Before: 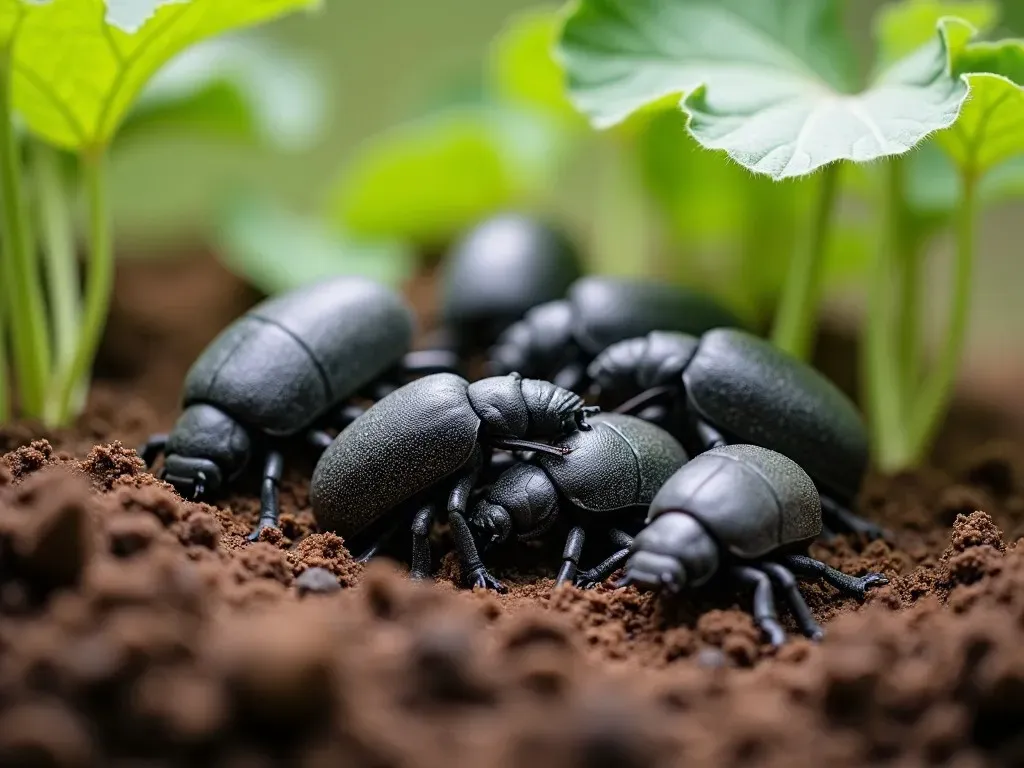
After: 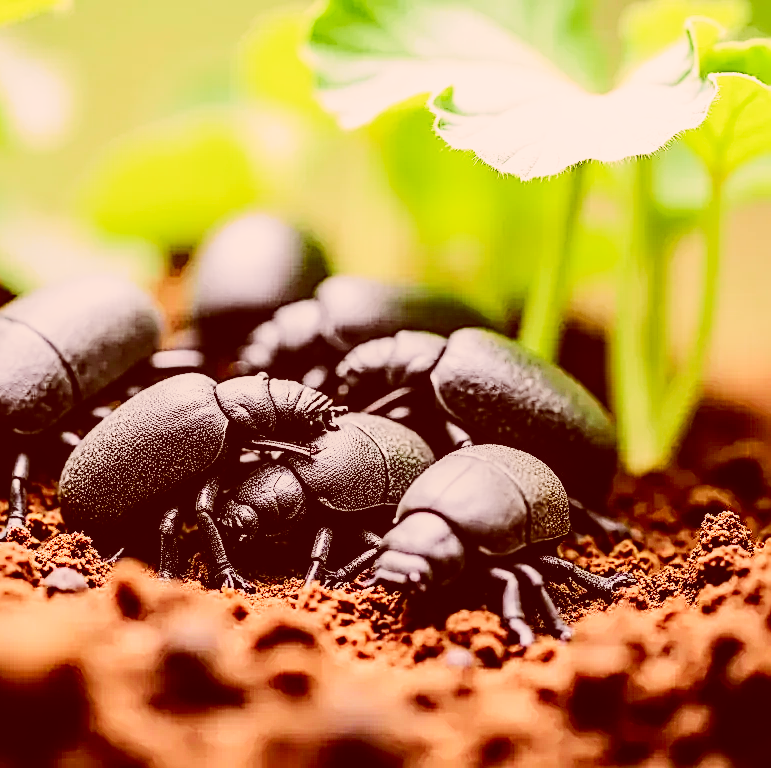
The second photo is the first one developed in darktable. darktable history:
color correction: highlights a* 9.47, highlights b* 8.9, shadows a* 39.29, shadows b* 39.78, saturation 0.812
local contrast: on, module defaults
base curve: curves: ch0 [(0, 0.003) (0.001, 0.002) (0.006, 0.004) (0.02, 0.022) (0.048, 0.086) (0.094, 0.234) (0.162, 0.431) (0.258, 0.629) (0.385, 0.8) (0.548, 0.918) (0.751, 0.988) (1, 1)], preserve colors none
sharpen: amount 0.742
crop and rotate: left 24.686%
tone curve: curves: ch0 [(0, 0.03) (0.113, 0.087) (0.207, 0.184) (0.515, 0.612) (0.712, 0.793) (1, 0.946)]; ch1 [(0, 0) (0.172, 0.123) (0.317, 0.279) (0.414, 0.382) (0.476, 0.479) (0.505, 0.498) (0.534, 0.534) (0.621, 0.65) (0.709, 0.764) (1, 1)]; ch2 [(0, 0) (0.411, 0.424) (0.505, 0.505) (0.521, 0.524) (0.537, 0.57) (0.65, 0.699) (1, 1)], color space Lab, independent channels, preserve colors none
